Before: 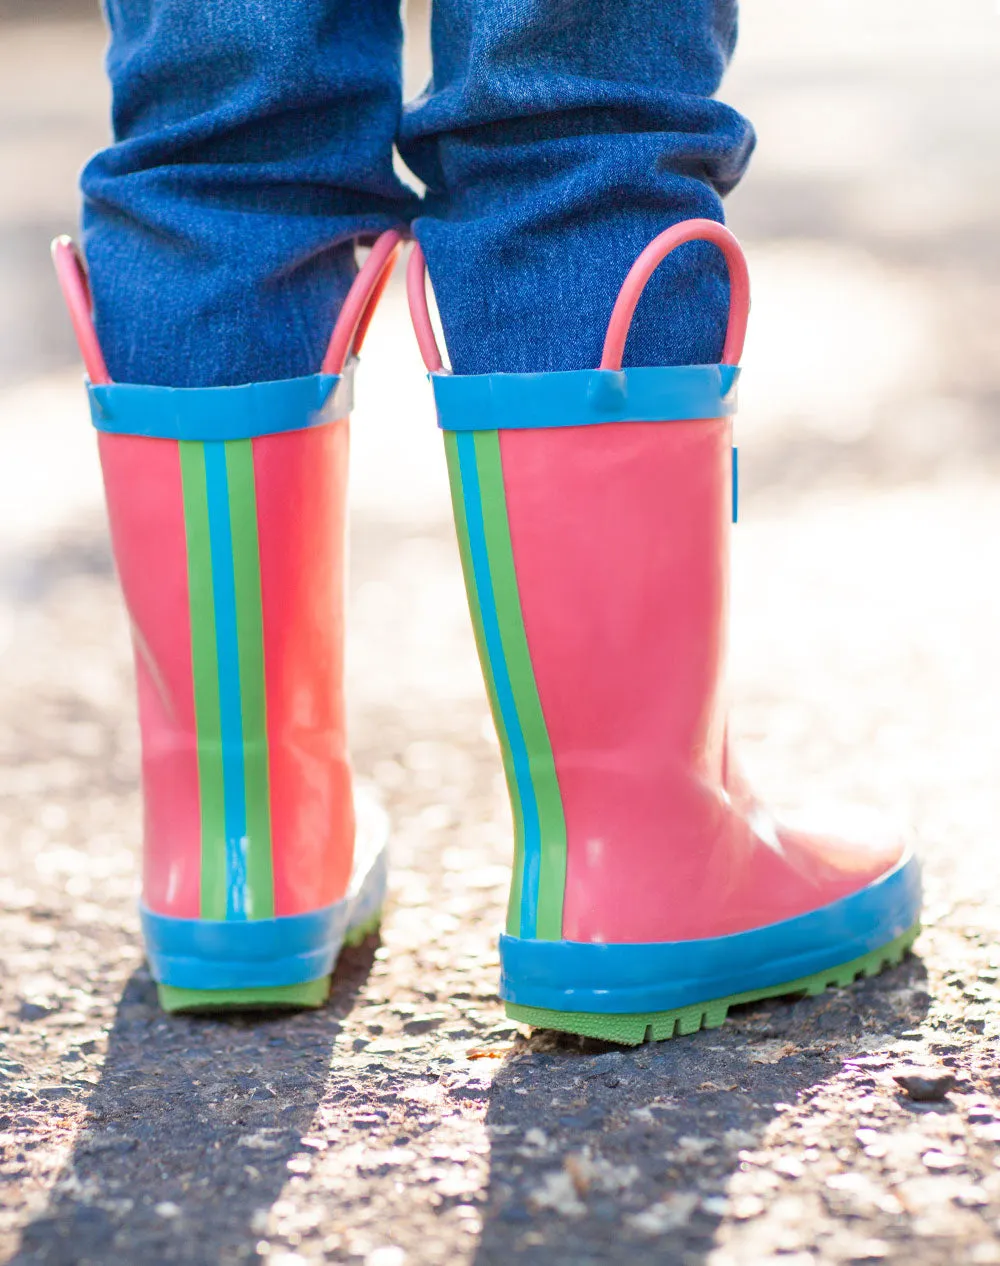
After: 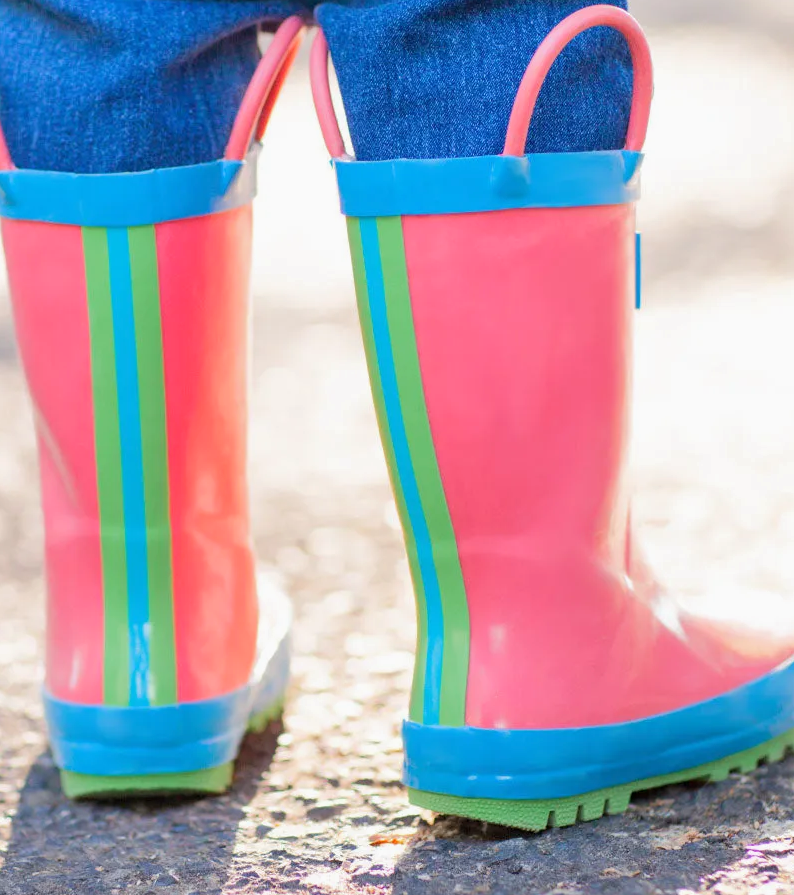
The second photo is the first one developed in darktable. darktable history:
crop: left 9.712%, top 16.928%, right 10.845%, bottom 12.332%
base curve: curves: ch0 [(0, 0) (0.262, 0.32) (0.722, 0.705) (1, 1)]
exposure: exposure -0.064 EV, compensate highlight preservation false
